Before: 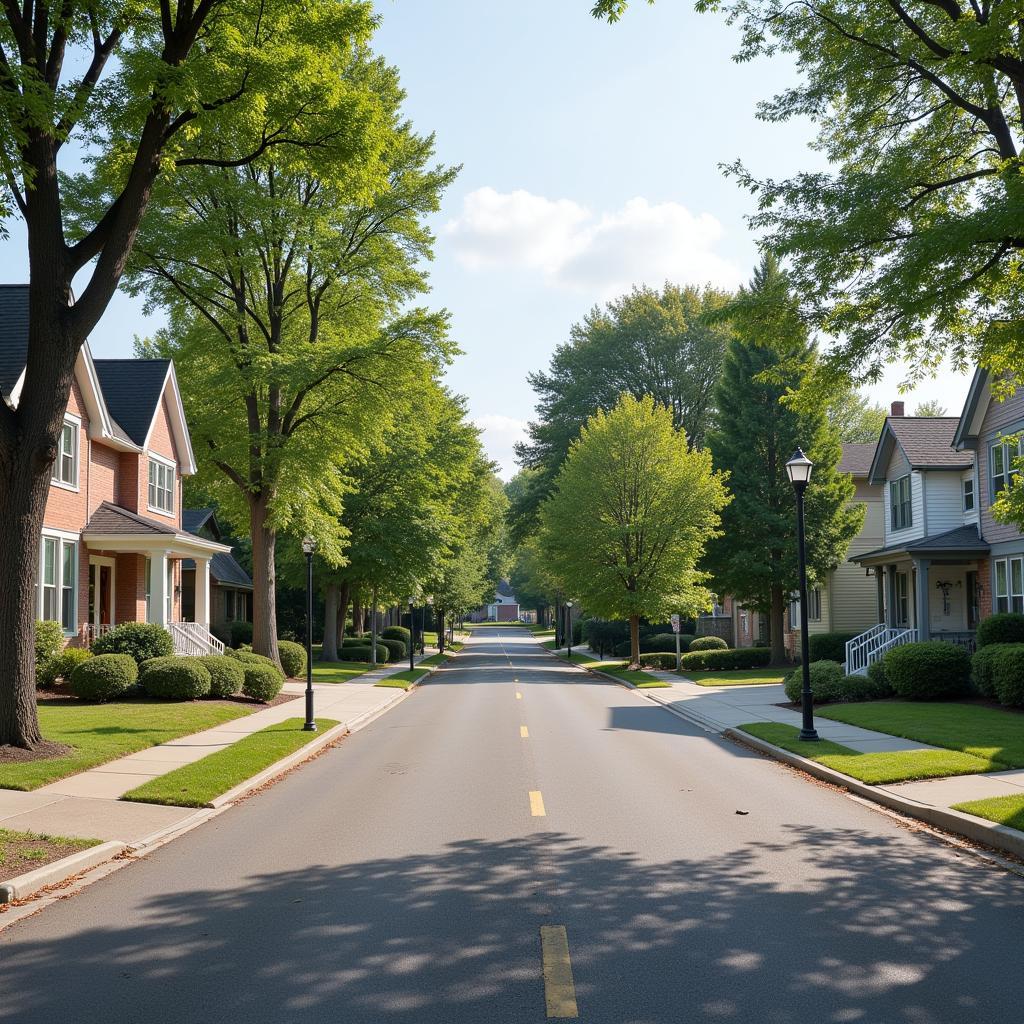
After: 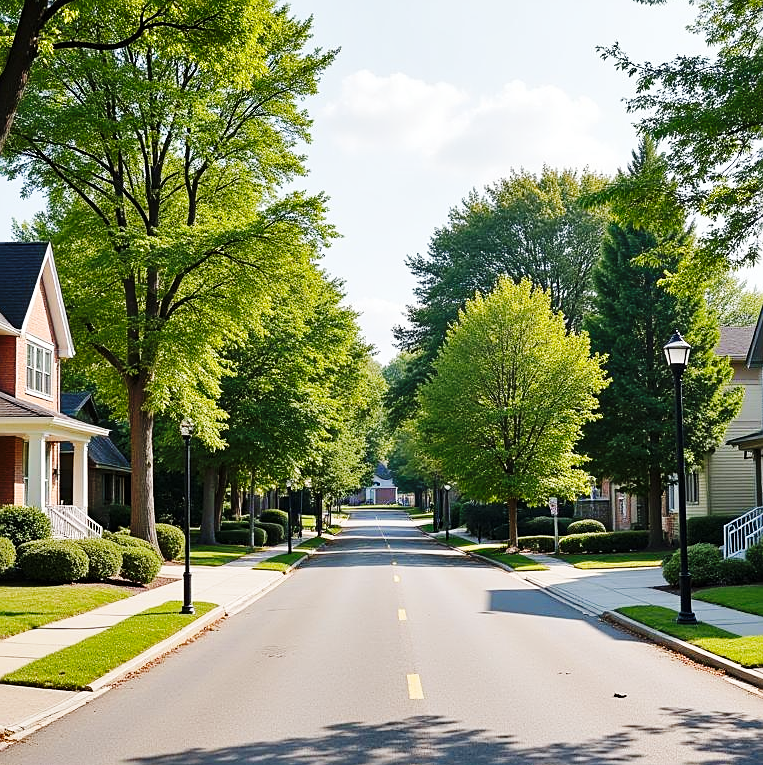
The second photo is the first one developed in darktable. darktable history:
base curve: curves: ch0 [(0, 0) (0.036, 0.025) (0.121, 0.166) (0.206, 0.329) (0.605, 0.79) (1, 1)], preserve colors none
shadows and highlights: white point adjustment 0.045, soften with gaussian
crop and rotate: left 11.938%, top 11.48%, right 13.475%, bottom 13.746%
sharpen: on, module defaults
